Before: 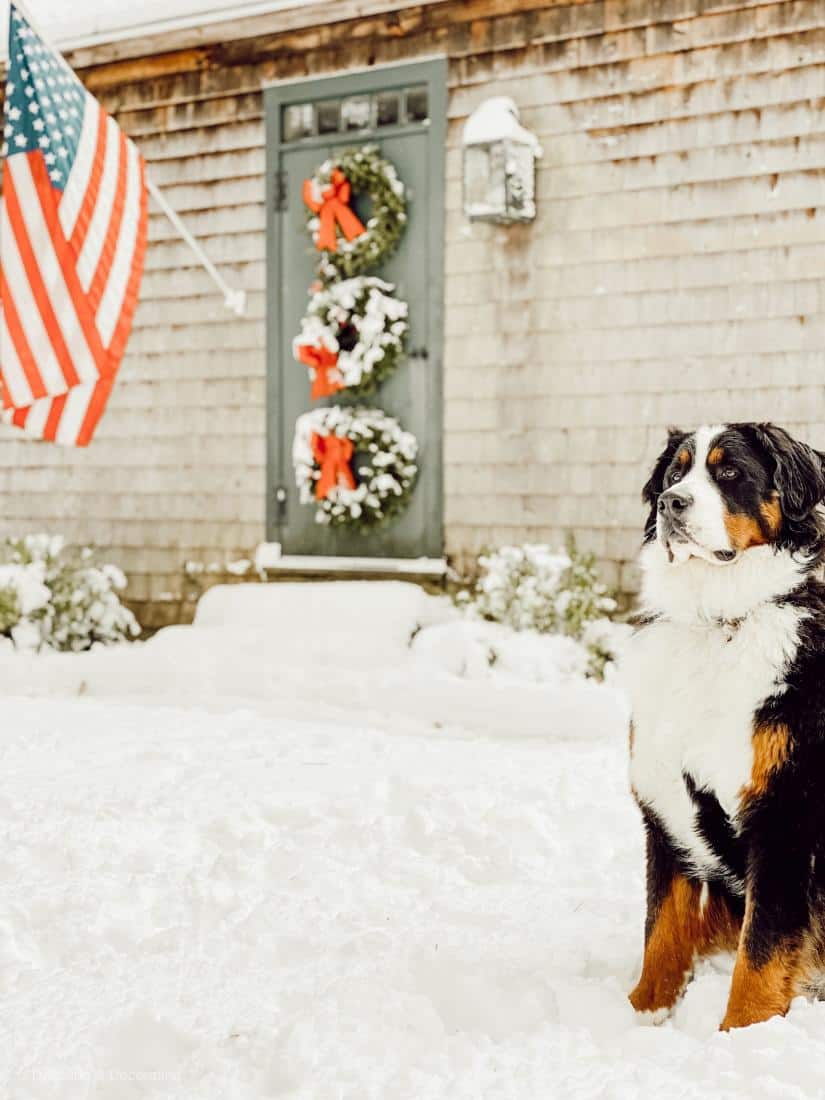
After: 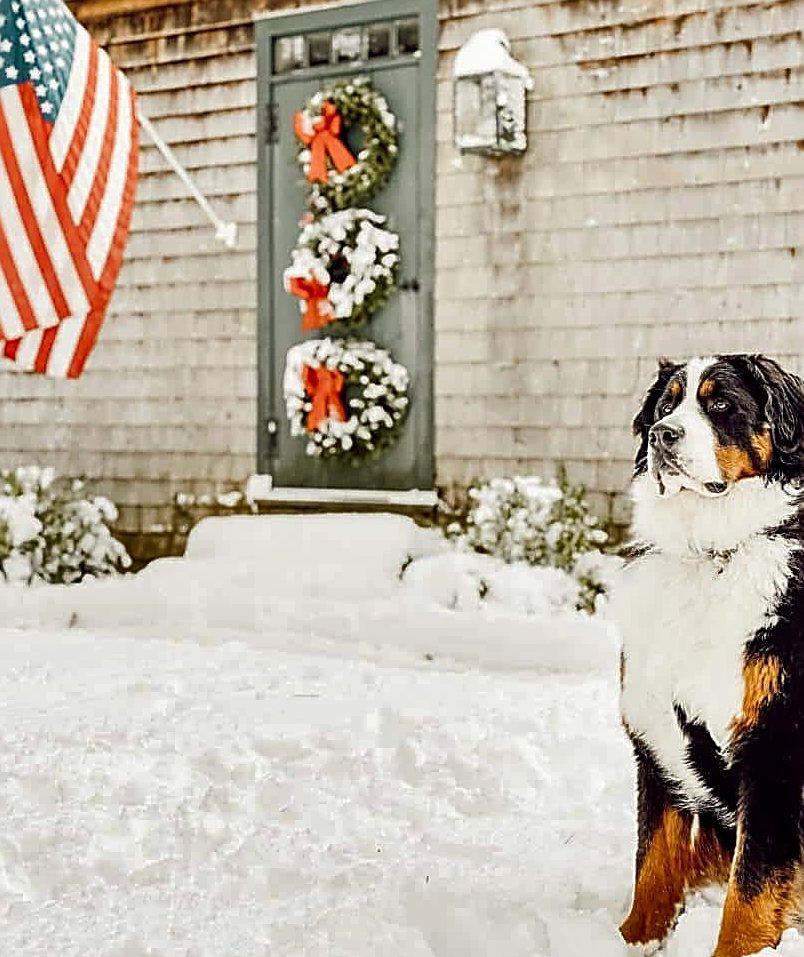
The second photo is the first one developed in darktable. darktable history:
crop: left 1.136%, top 6.197%, right 1.344%, bottom 6.728%
shadows and highlights: soften with gaussian
local contrast: highlights 89%, shadows 80%
sharpen: amount 0.983
